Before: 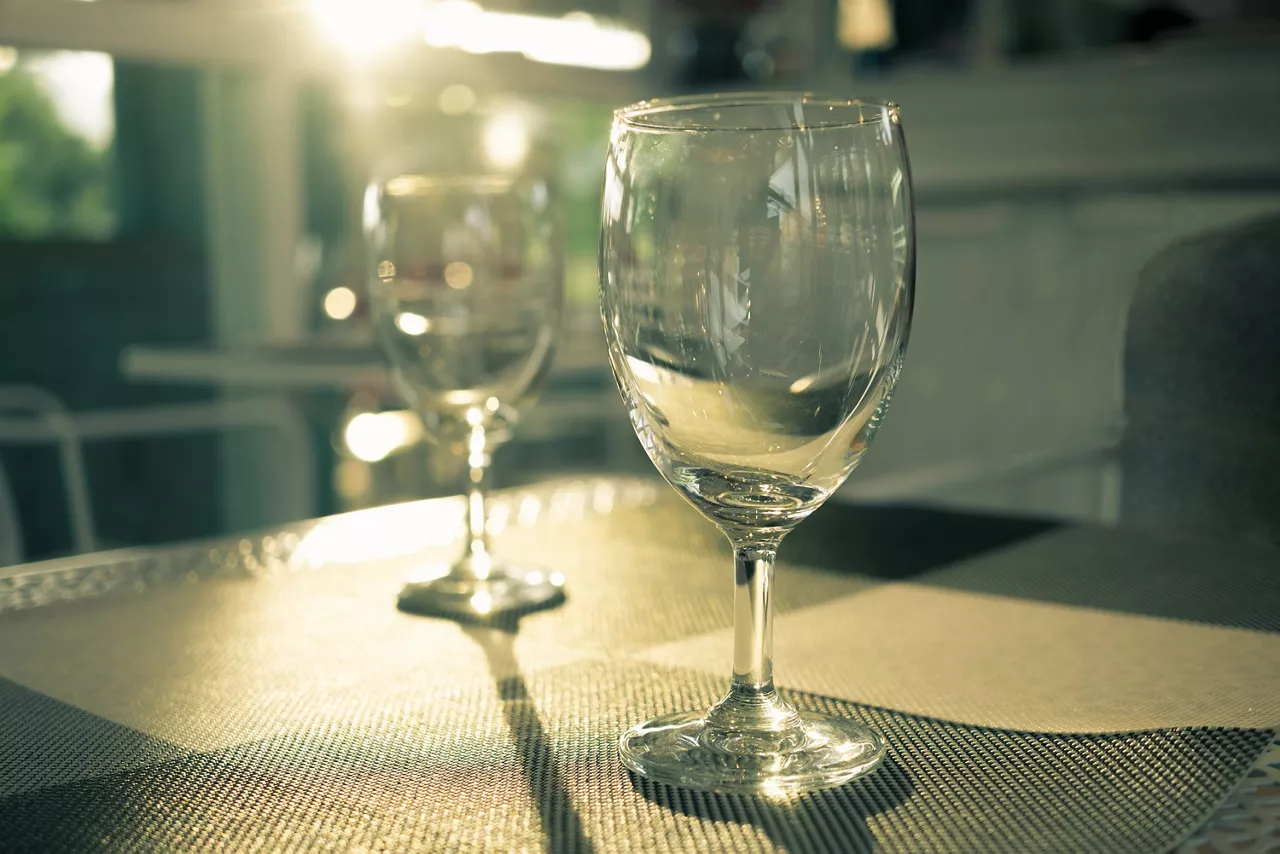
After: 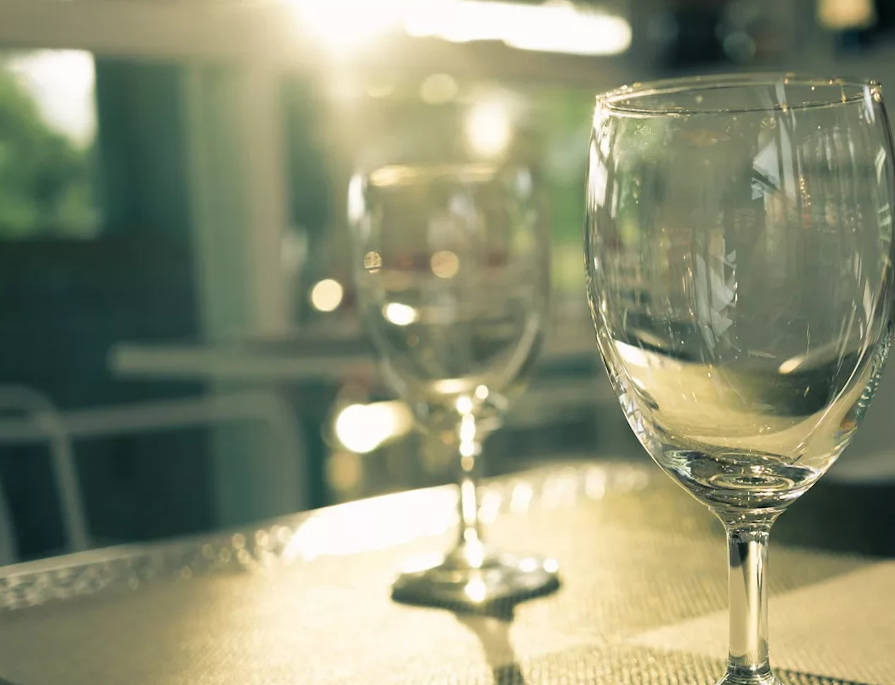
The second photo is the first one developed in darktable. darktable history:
rotate and perspective: rotation -1.42°, crop left 0.016, crop right 0.984, crop top 0.035, crop bottom 0.965
crop: right 28.885%, bottom 16.626%
